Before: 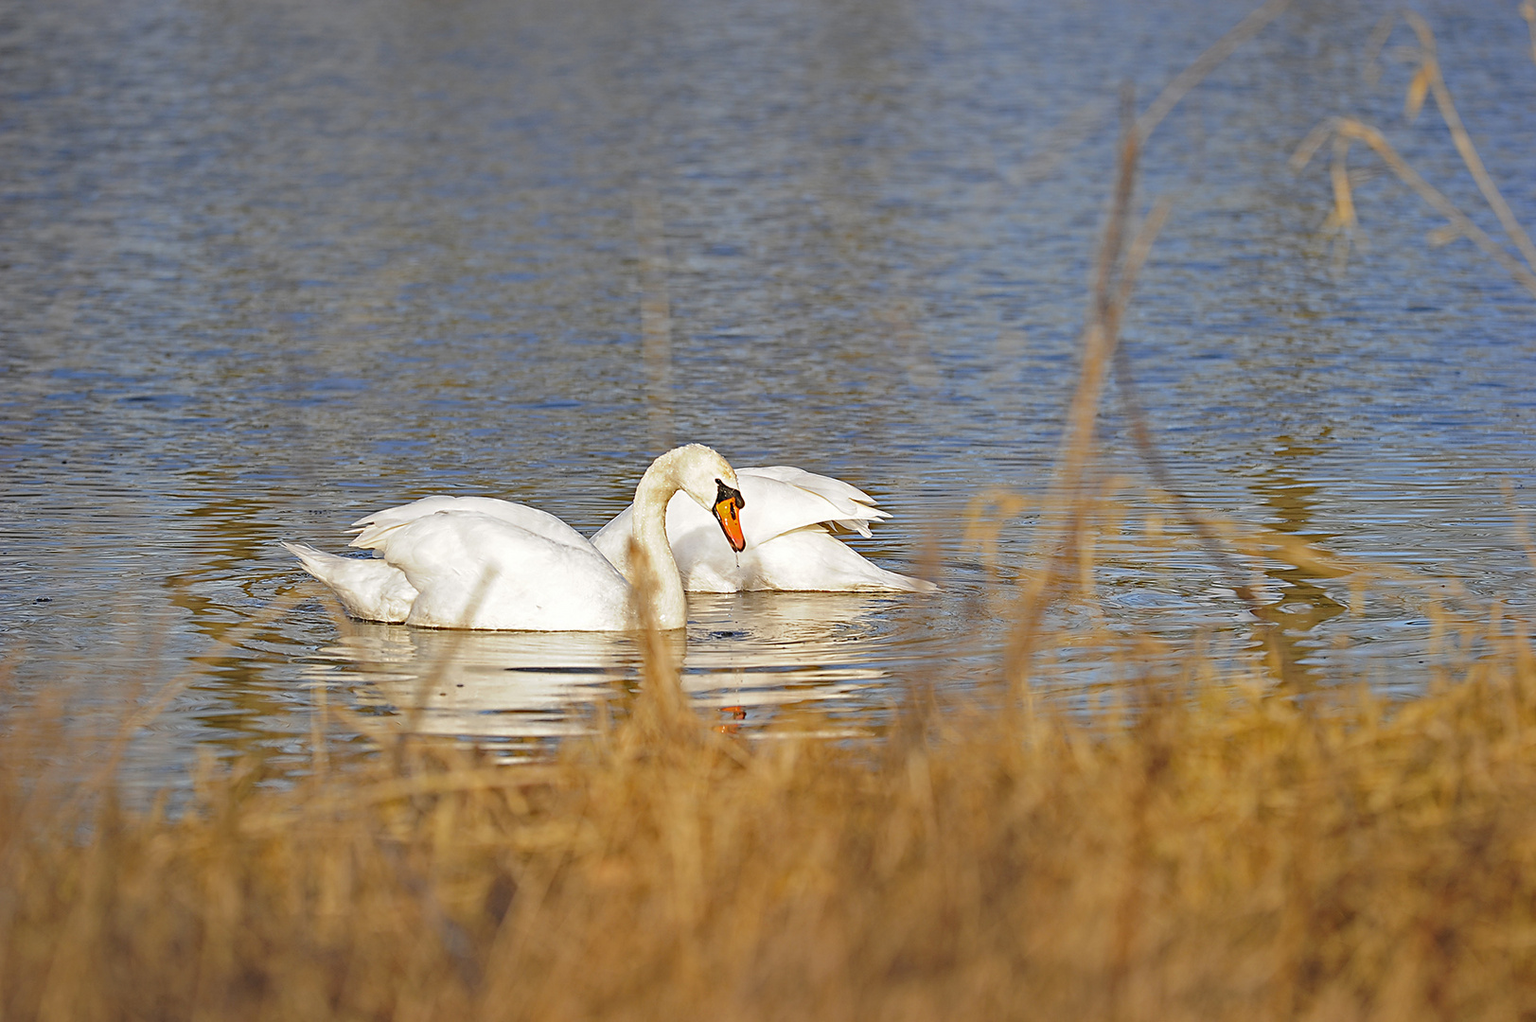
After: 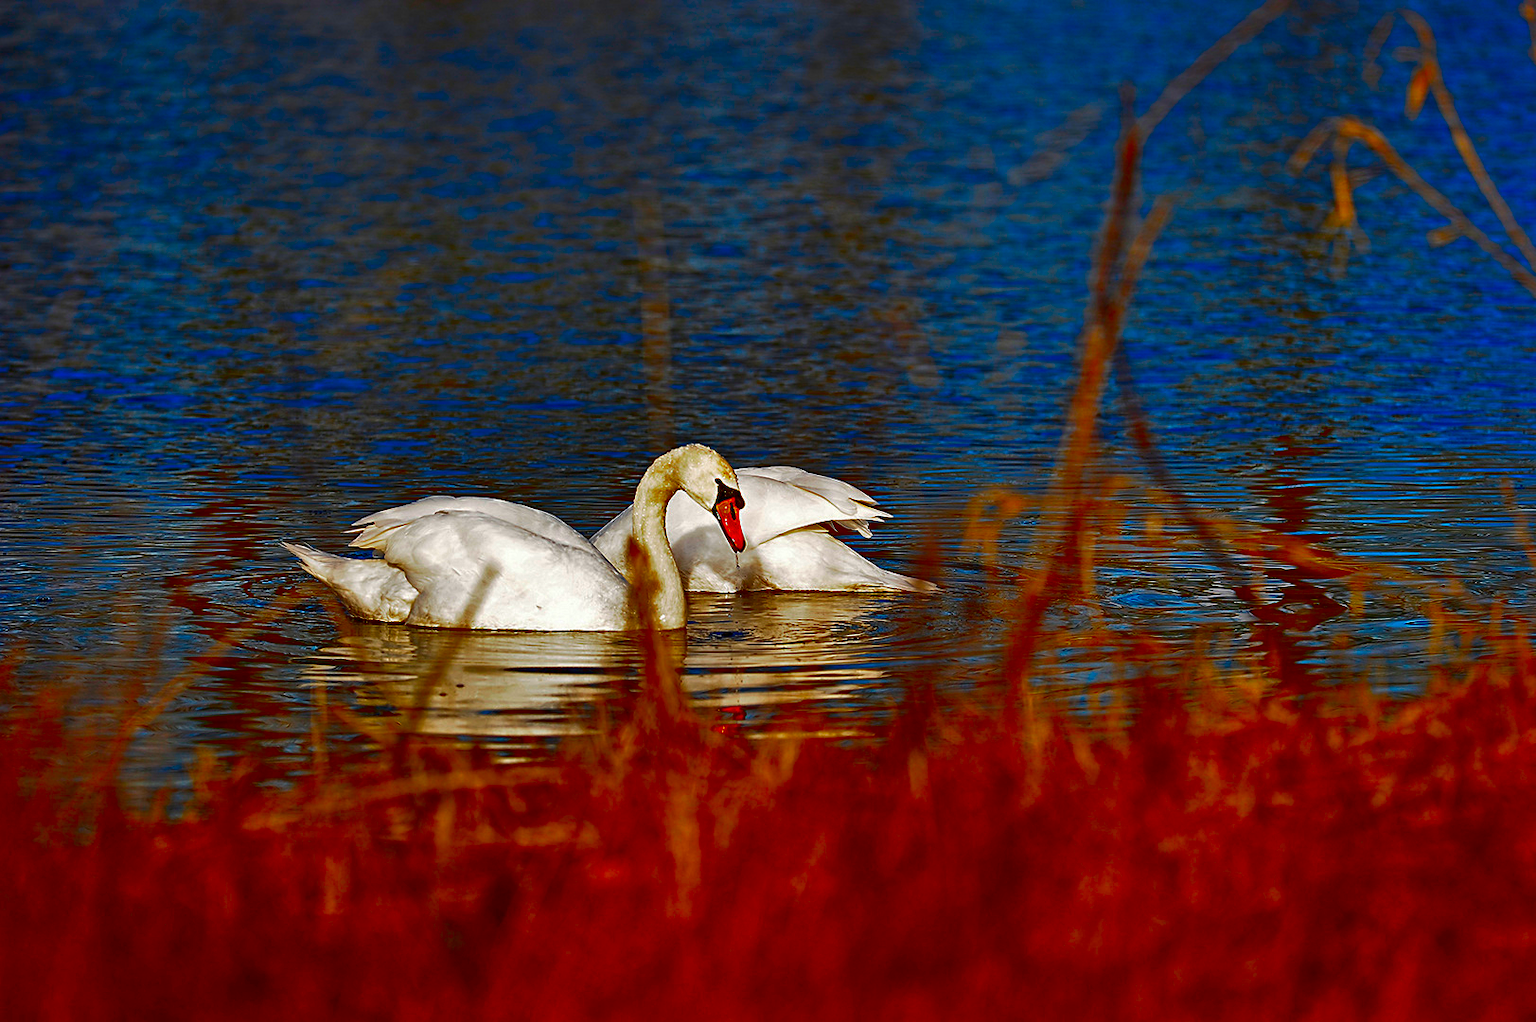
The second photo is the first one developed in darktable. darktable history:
shadows and highlights: white point adjustment 0.05, highlights color adjustment 55.9%, soften with gaussian
contrast brightness saturation: brightness -1, saturation 1
